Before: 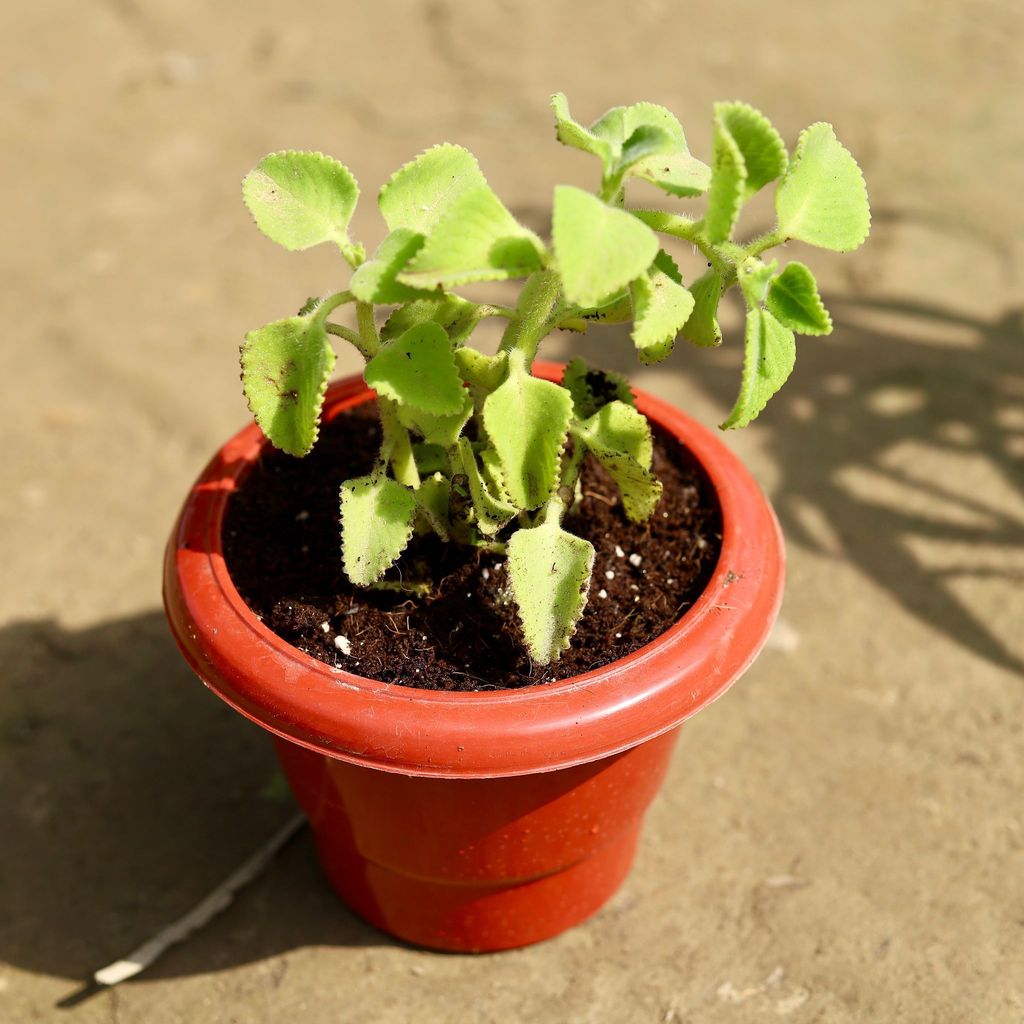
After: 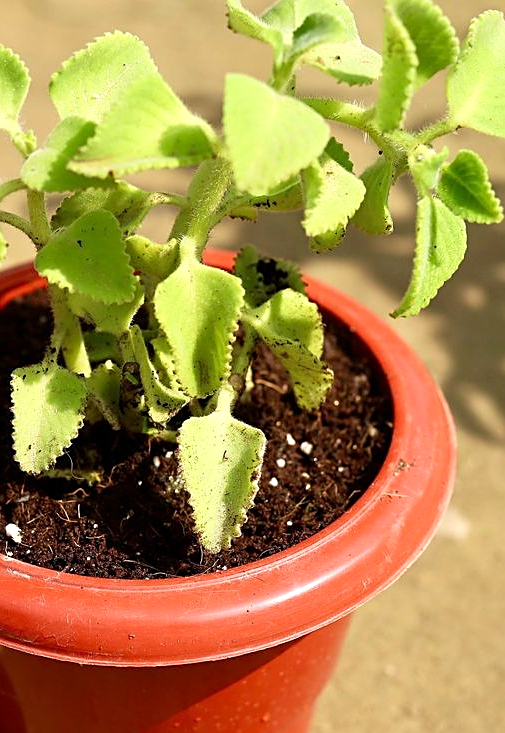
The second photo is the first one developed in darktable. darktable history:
exposure: exposure 0.176 EV, compensate highlight preservation false
velvia: on, module defaults
crop: left 32.17%, top 10.966%, right 18.486%, bottom 17.413%
sharpen: on, module defaults
